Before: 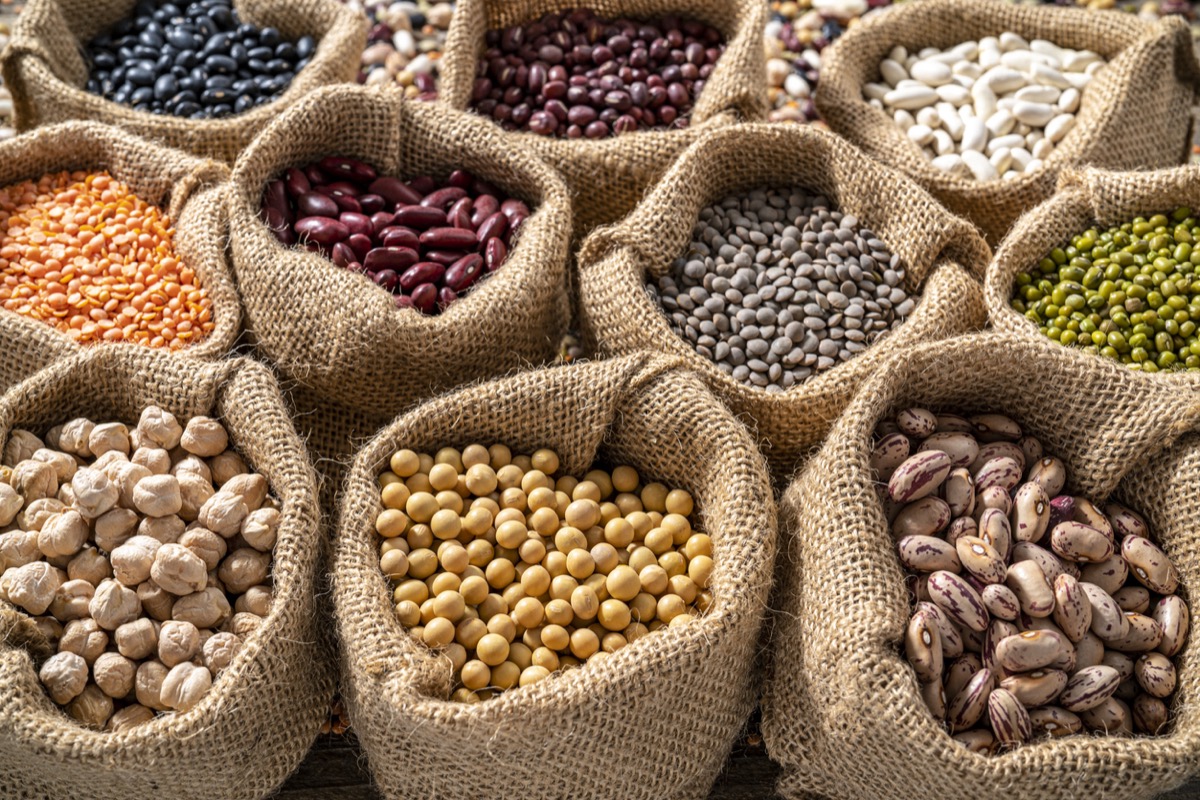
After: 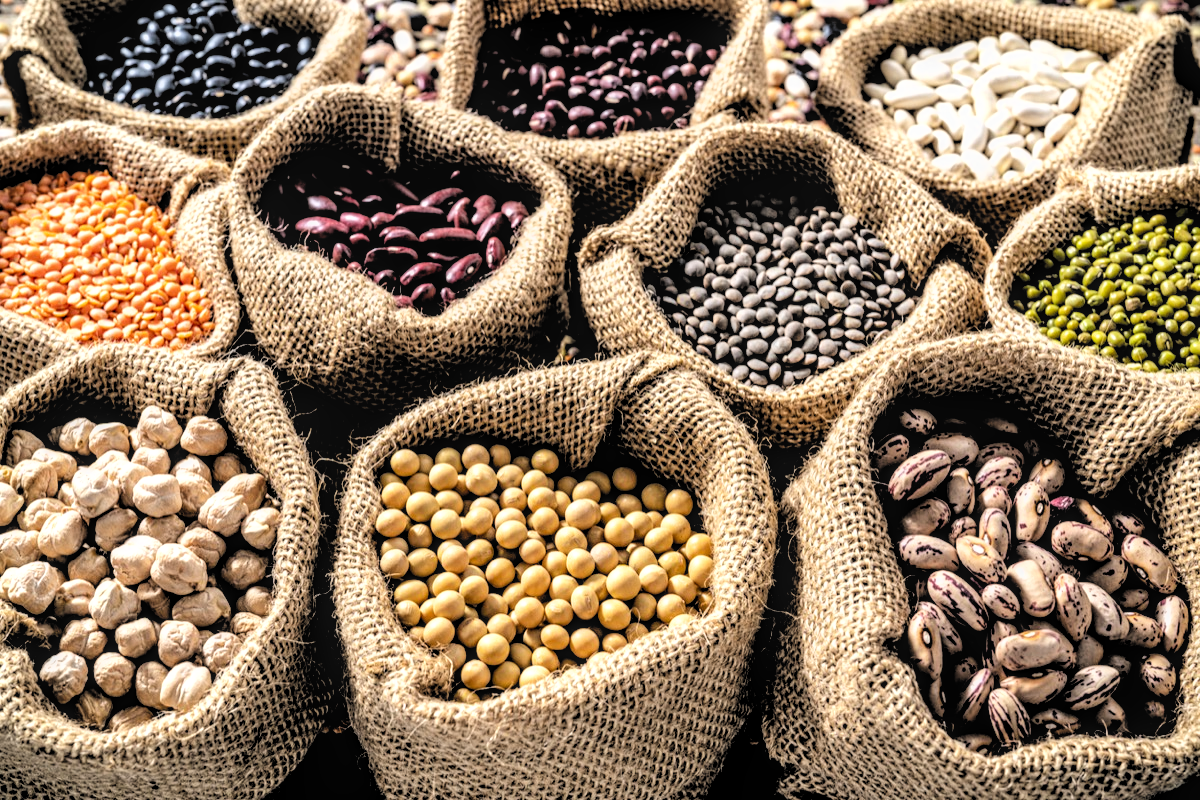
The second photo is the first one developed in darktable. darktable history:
shadows and highlights: shadows 20.55, highlights -20.99, soften with gaussian
filmic rgb: middle gray luminance 13.55%, black relative exposure -1.97 EV, white relative exposure 3.1 EV, threshold 6 EV, target black luminance 0%, hardness 1.79, latitude 59.23%, contrast 1.728, highlights saturation mix 5%, shadows ↔ highlights balance -37.52%, add noise in highlights 0, color science v3 (2019), use custom middle-gray values true, iterations of high-quality reconstruction 0, contrast in highlights soft, enable highlight reconstruction true
local contrast: on, module defaults
